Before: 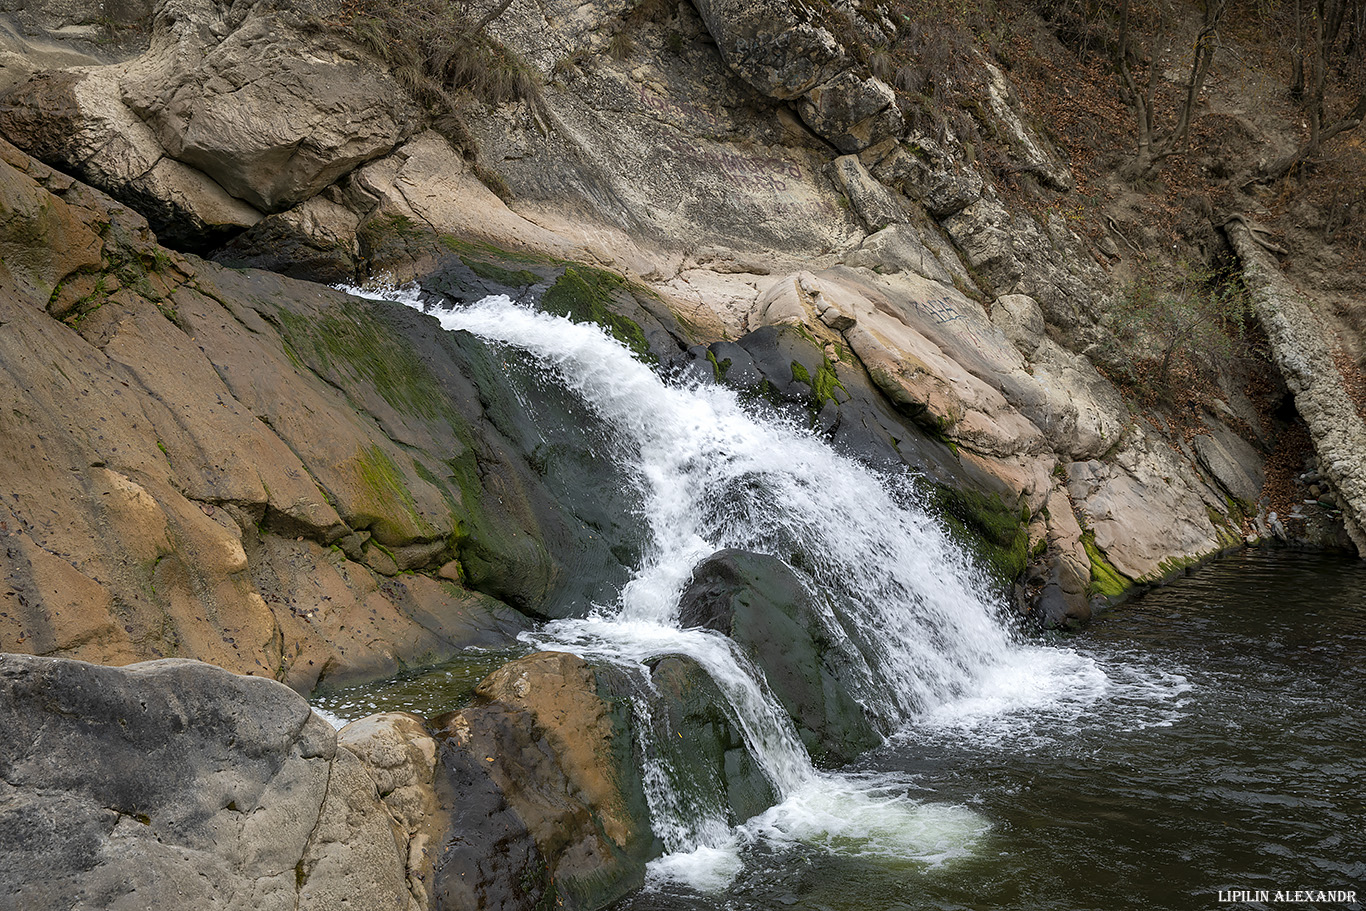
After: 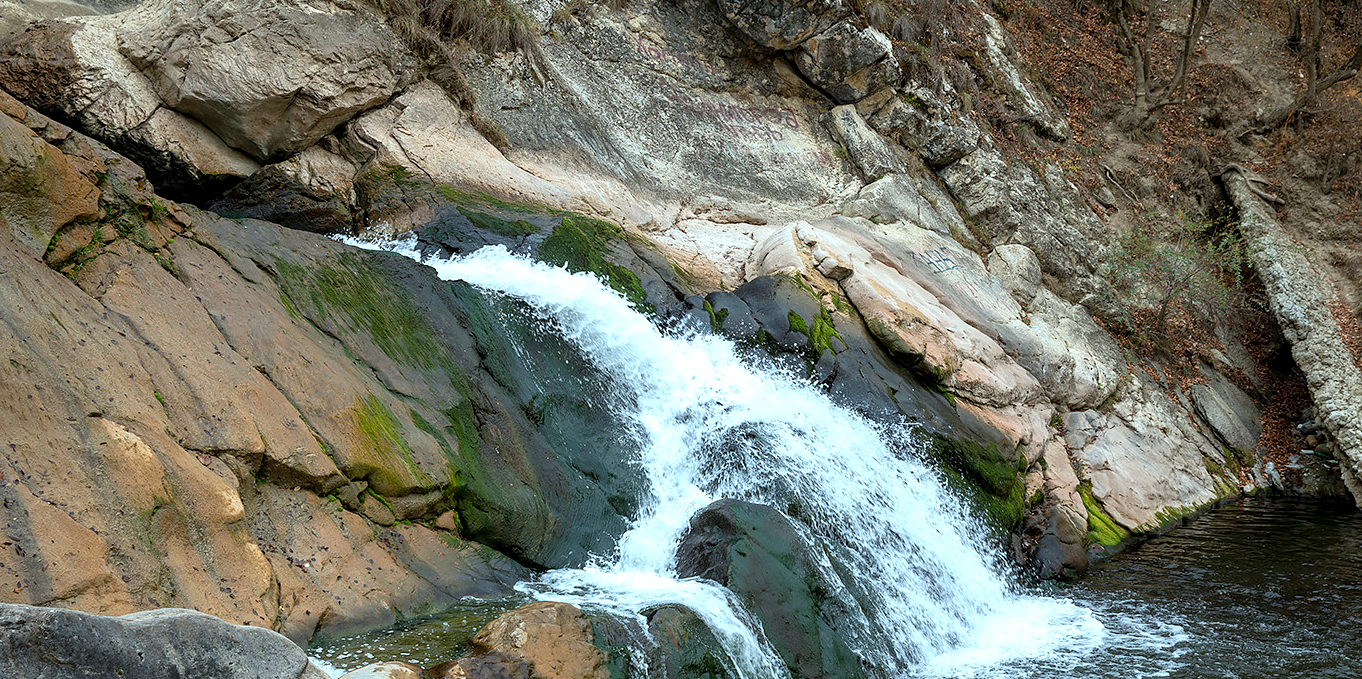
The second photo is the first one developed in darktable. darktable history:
crop: left 0.227%, top 5.508%, bottom 19.92%
exposure: black level correction 0.001, exposure 0.499 EV, compensate highlight preservation false
color correction: highlights a* -9.93, highlights b* -10.3
